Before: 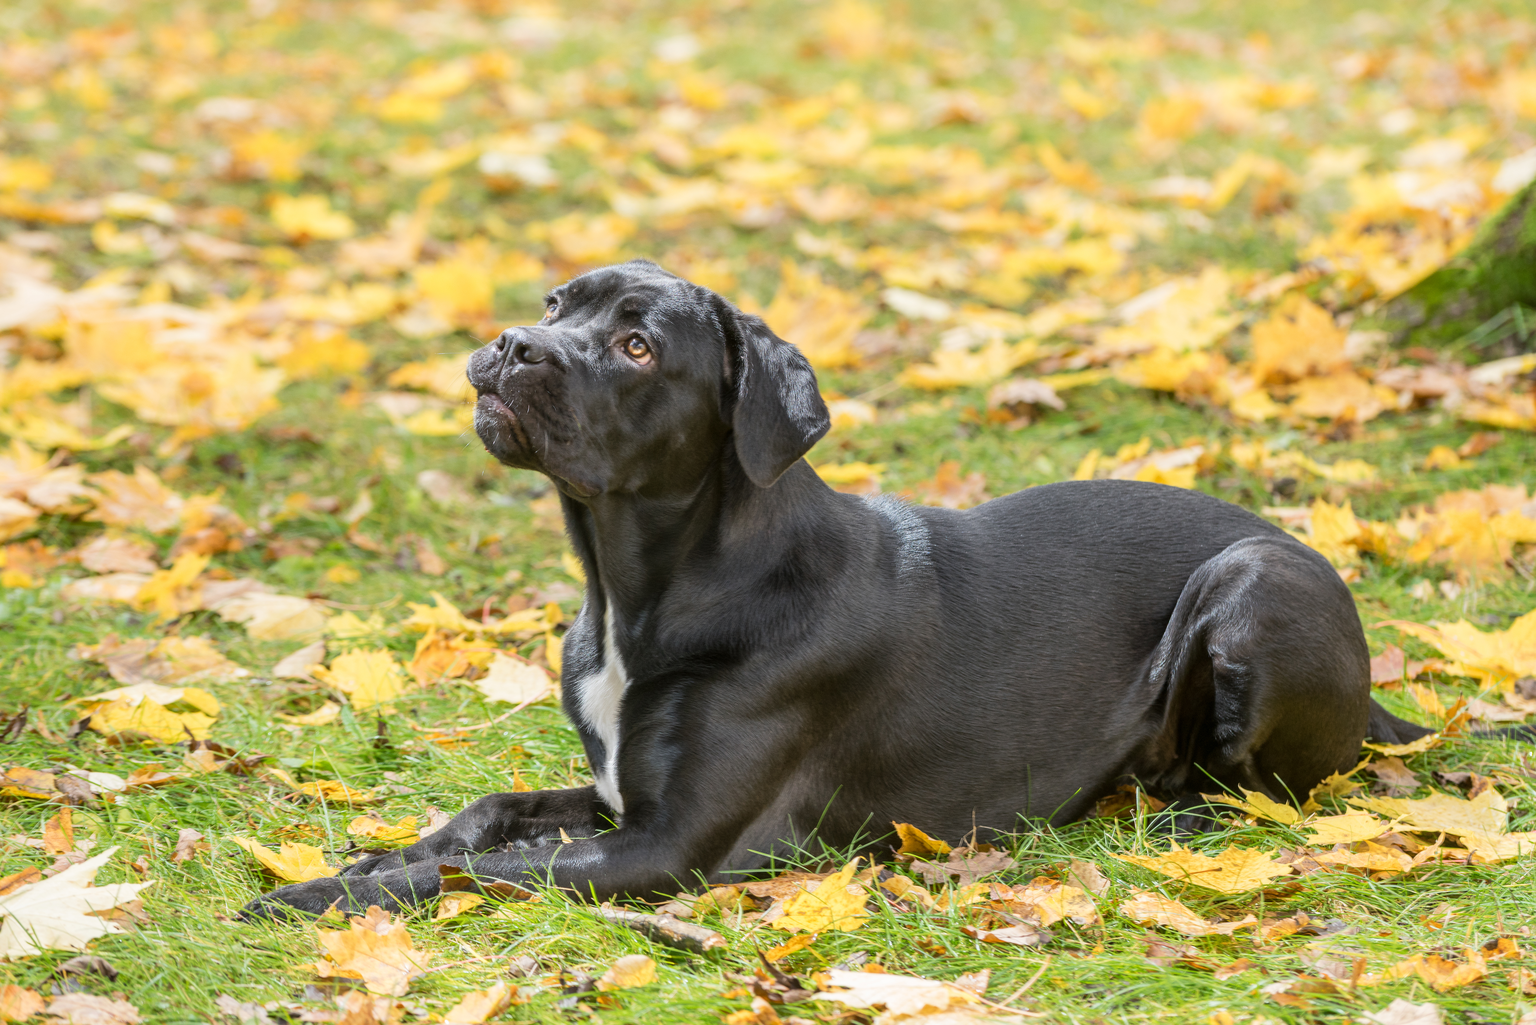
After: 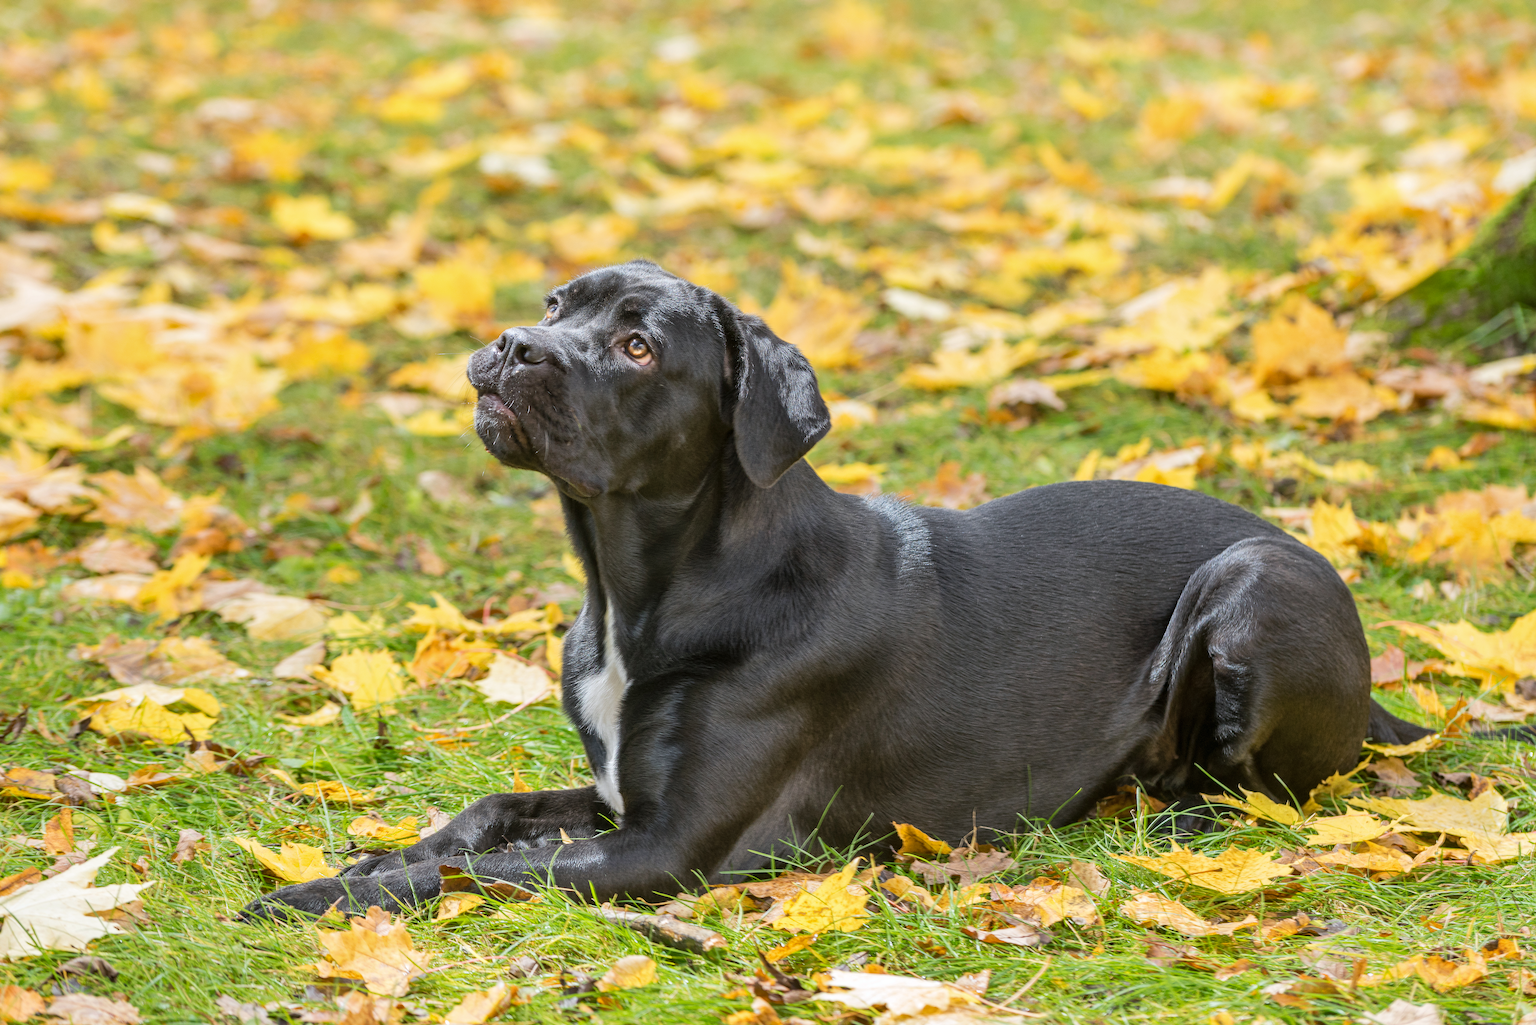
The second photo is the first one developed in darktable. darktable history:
shadows and highlights: shadows 31.84, highlights -32.56, soften with gaussian
haze removal: compatibility mode true, adaptive false
